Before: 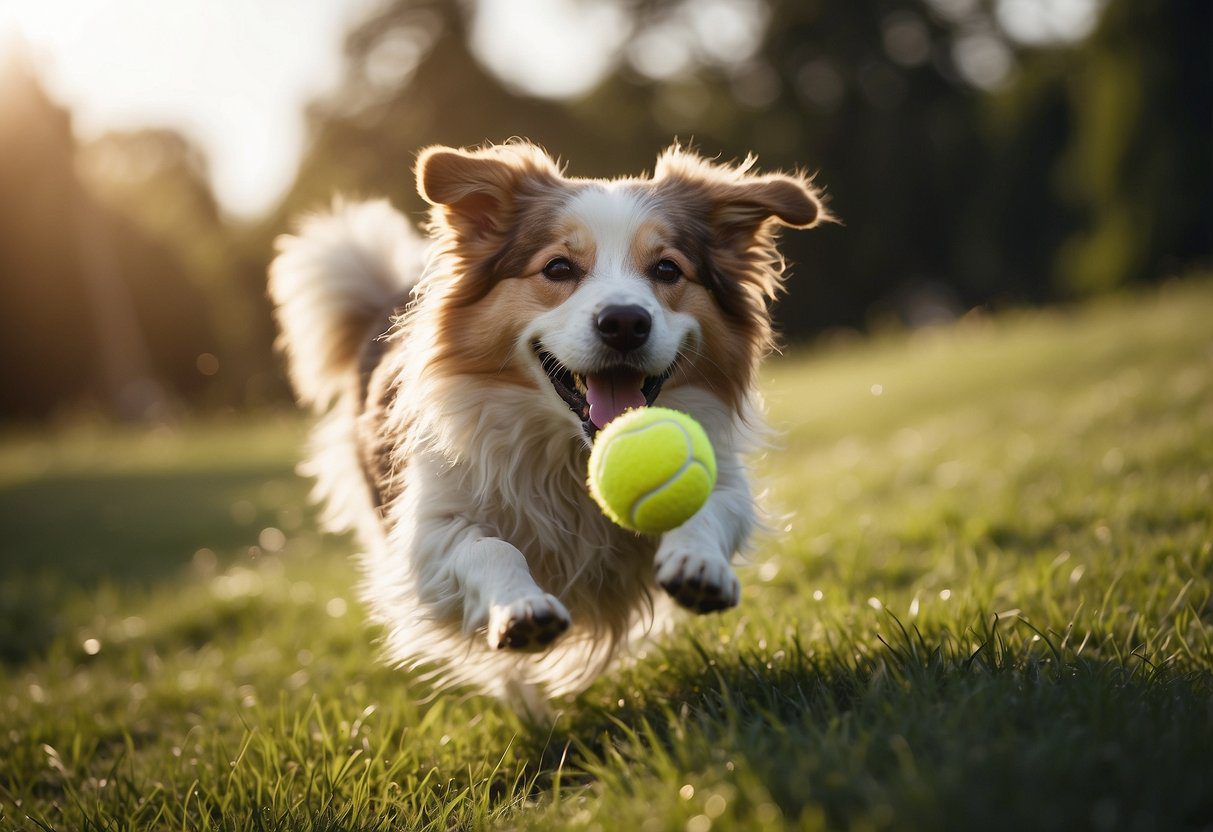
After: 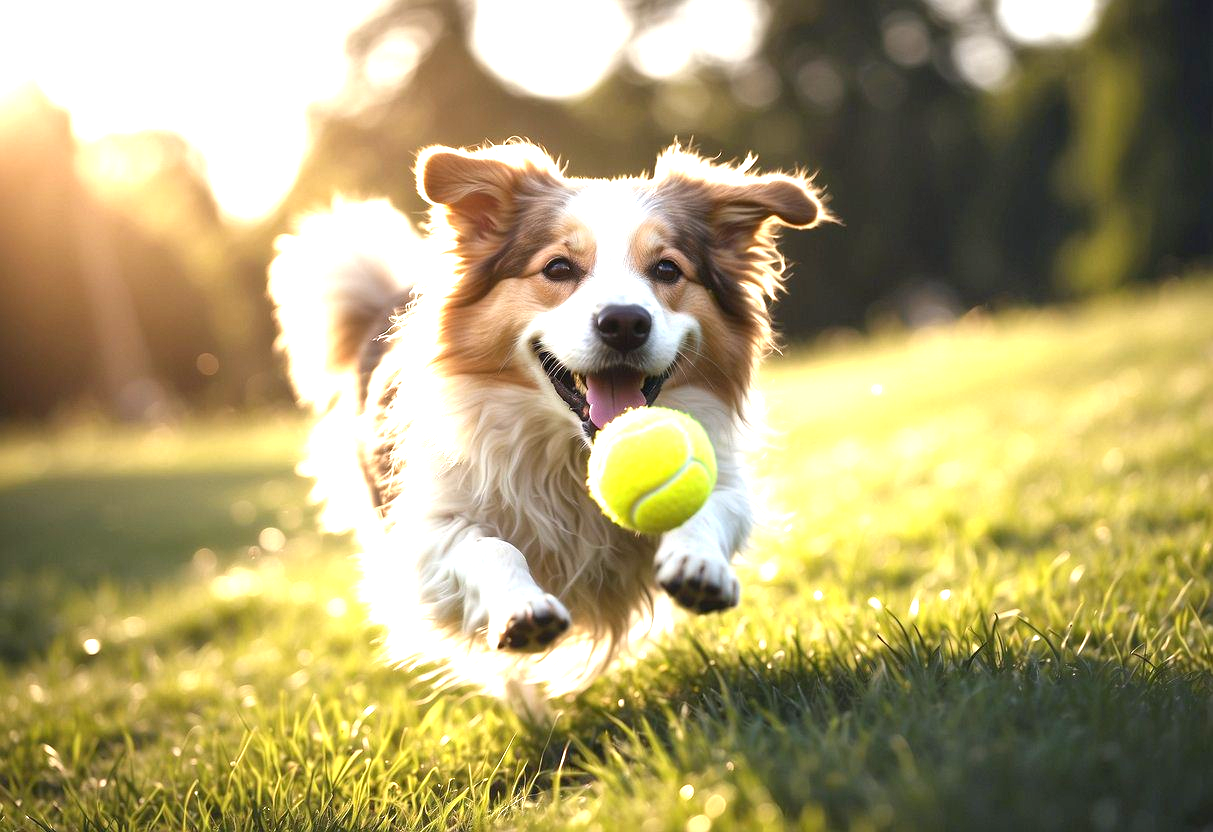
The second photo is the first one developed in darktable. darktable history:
exposure: exposure 1.49 EV, compensate highlight preservation false
